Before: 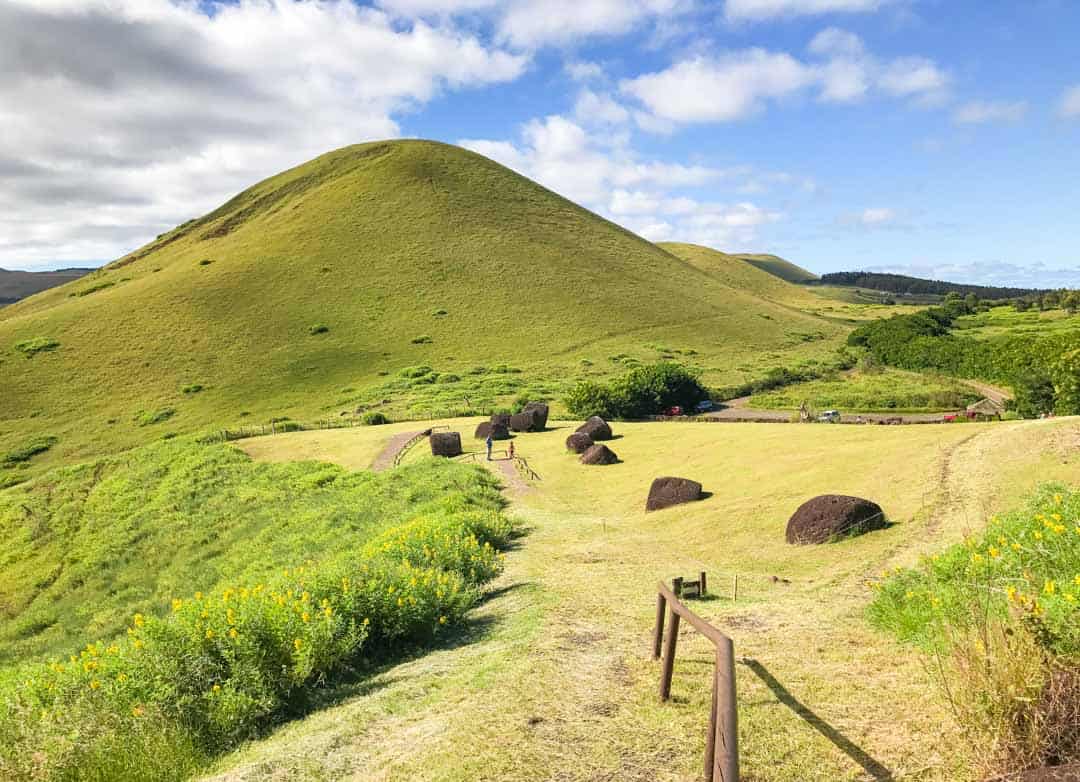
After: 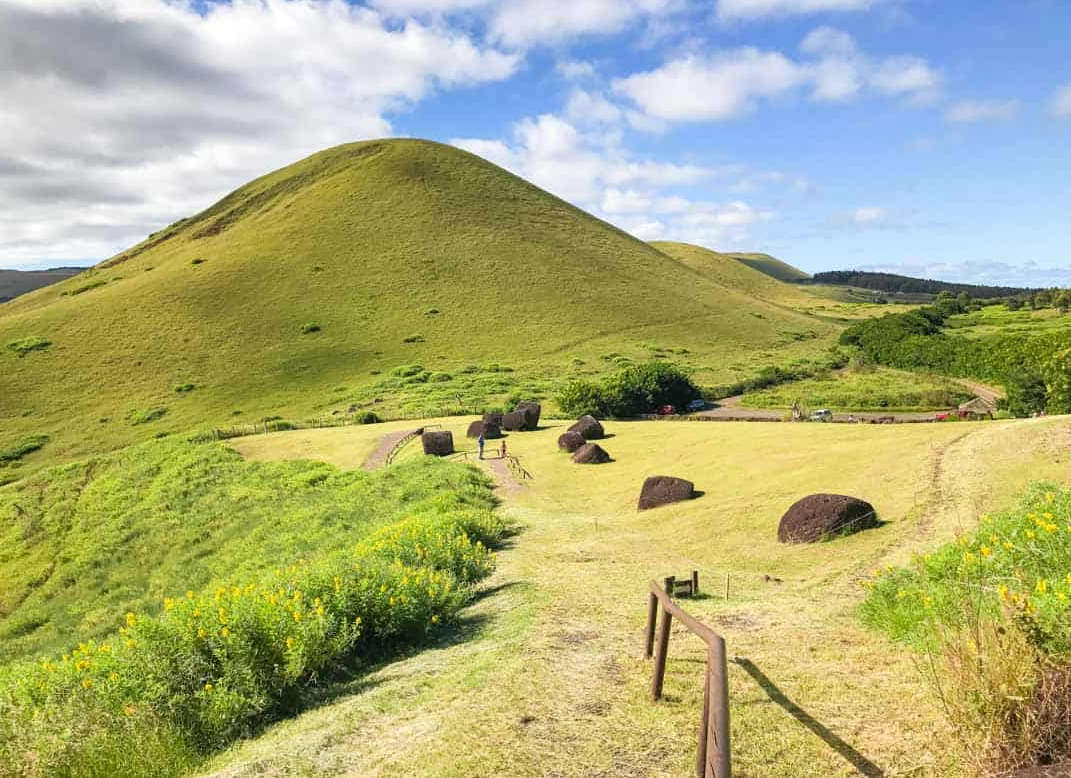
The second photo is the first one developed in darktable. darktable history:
crop and rotate: left 0.745%, top 0.145%, bottom 0.305%
